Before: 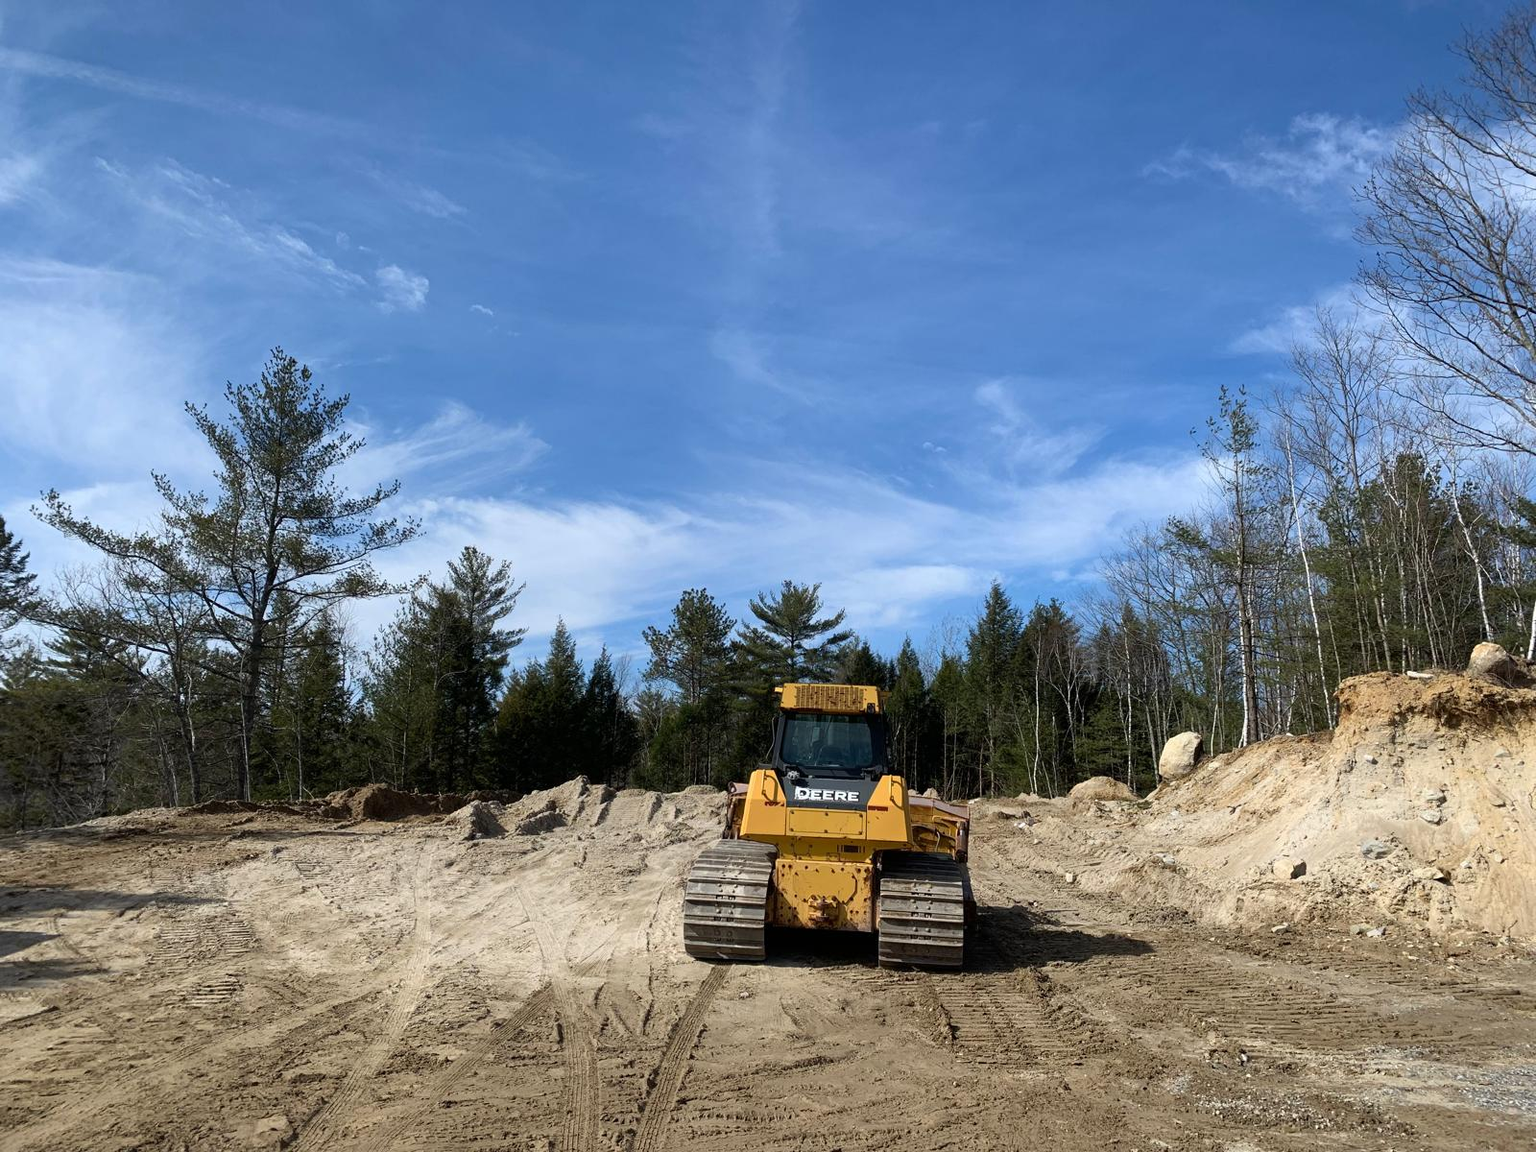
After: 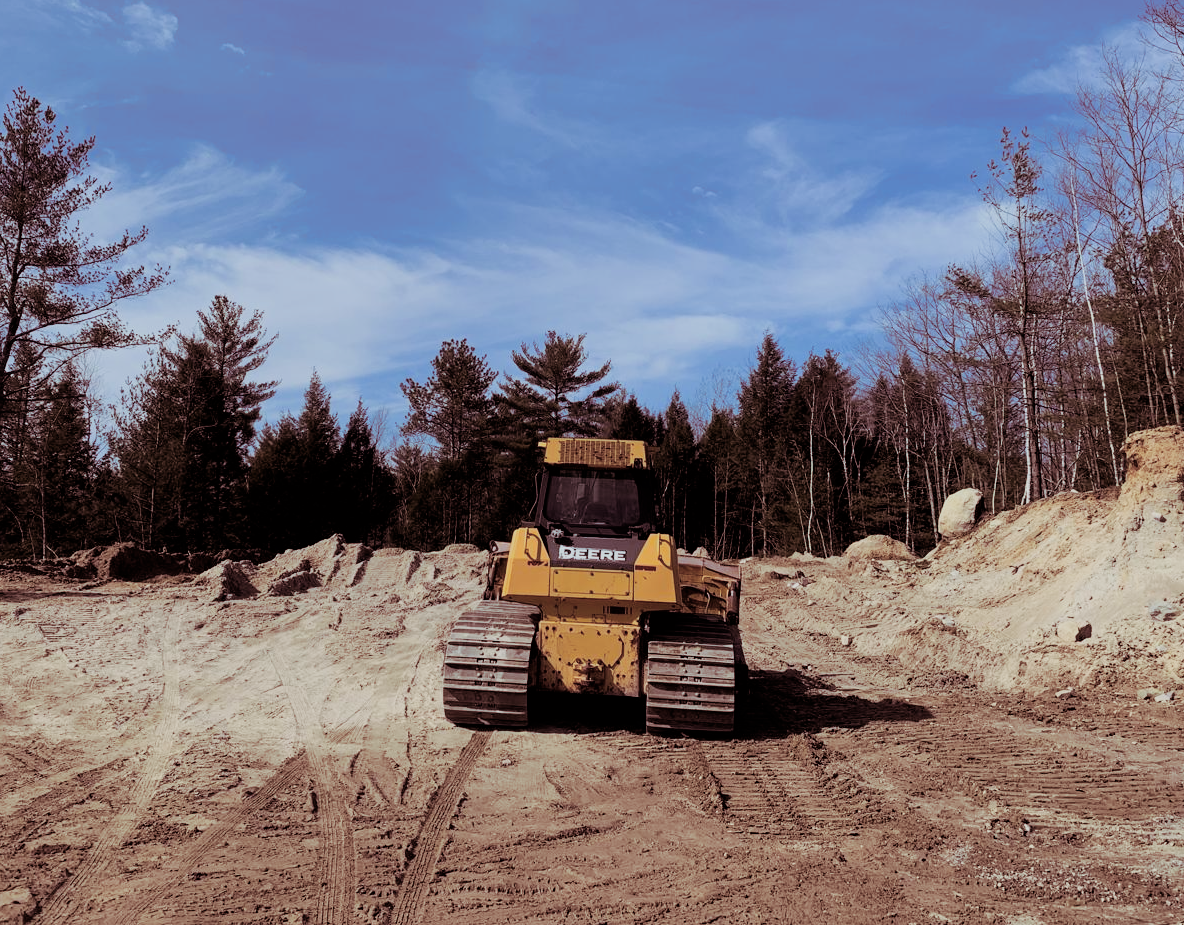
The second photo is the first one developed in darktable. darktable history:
crop: left 16.871%, top 22.857%, right 9.116%
white balance: red 0.982, blue 1.018
split-toning: on, module defaults
filmic rgb: black relative exposure -7.65 EV, white relative exposure 4.56 EV, hardness 3.61, contrast 1.05
